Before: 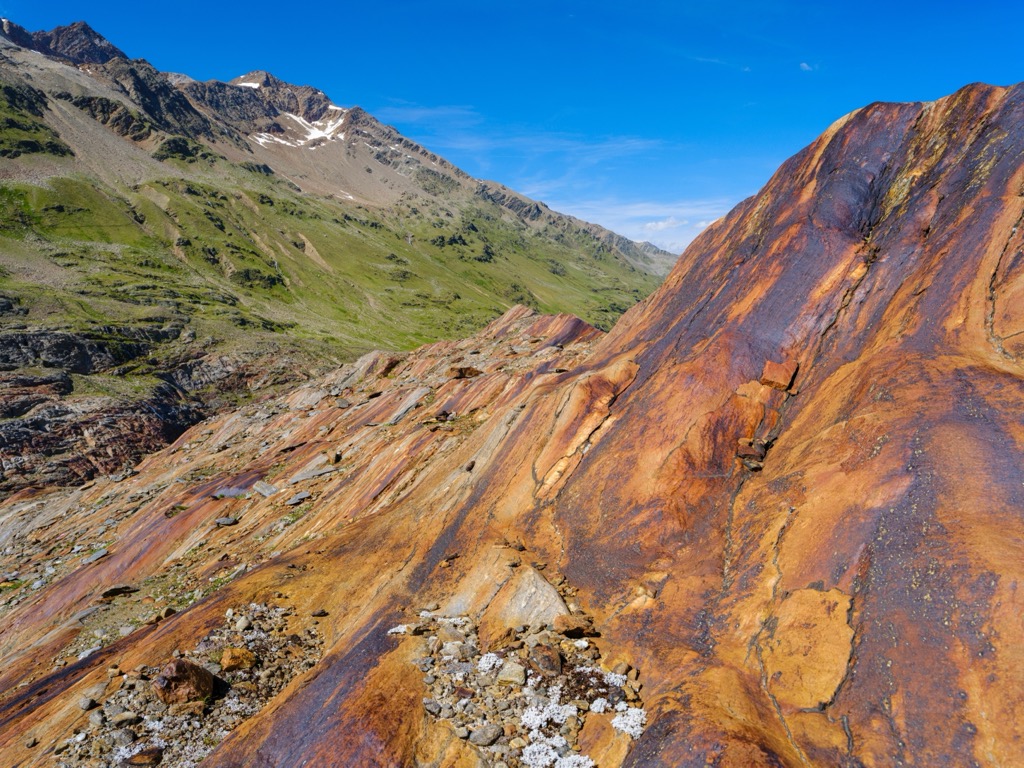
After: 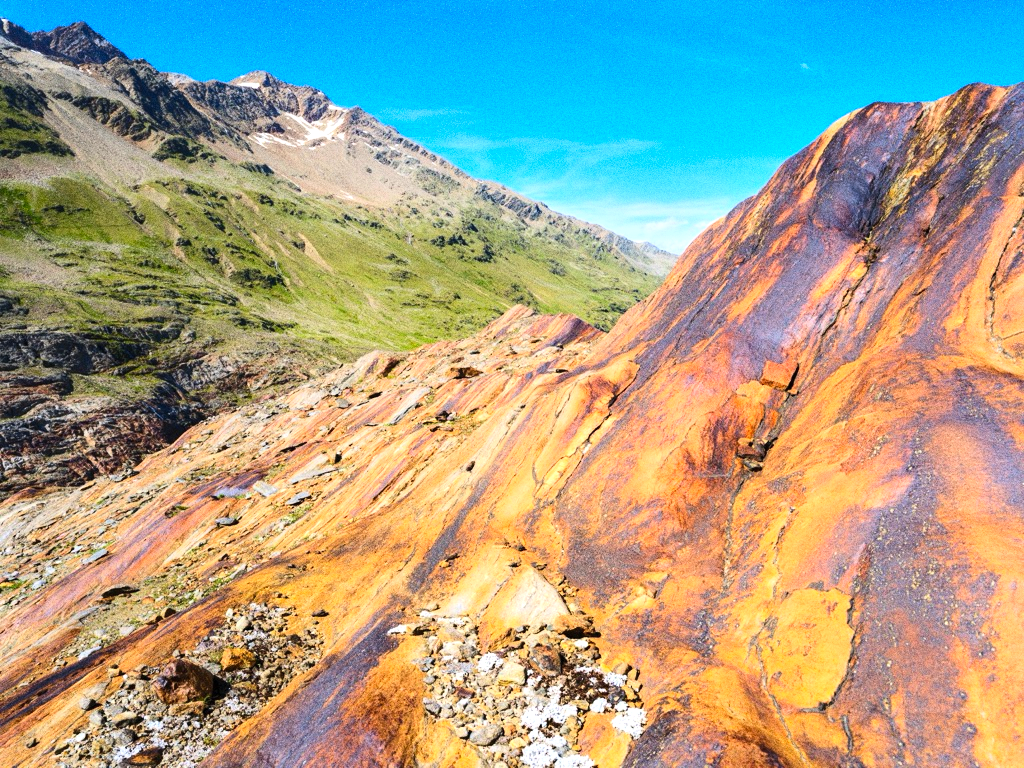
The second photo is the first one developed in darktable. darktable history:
grain: coarseness 0.09 ISO, strength 40%
contrast brightness saturation: contrast 0.2, brightness 0.16, saturation 0.22
exposure: exposure 0.02 EV, compensate highlight preservation false
tone equalizer: -8 EV 0.001 EV, -7 EV -0.002 EV, -6 EV 0.002 EV, -5 EV -0.03 EV, -4 EV -0.116 EV, -3 EV -0.169 EV, -2 EV 0.24 EV, -1 EV 0.702 EV, +0 EV 0.493 EV
